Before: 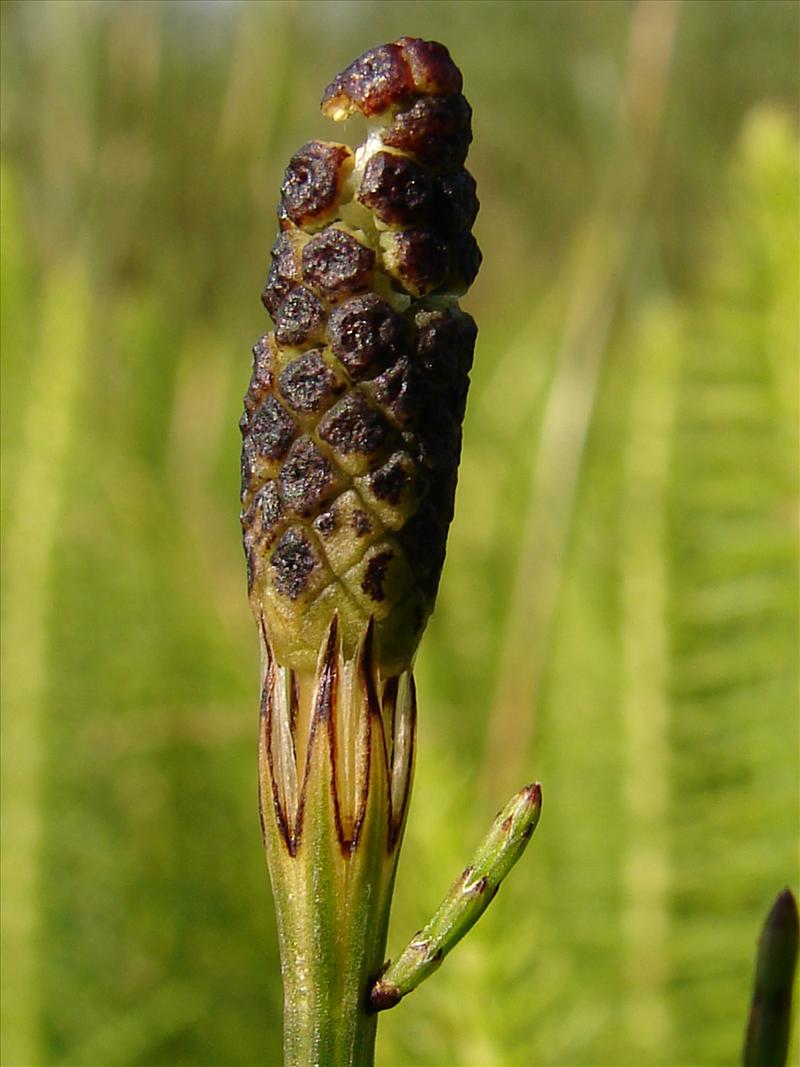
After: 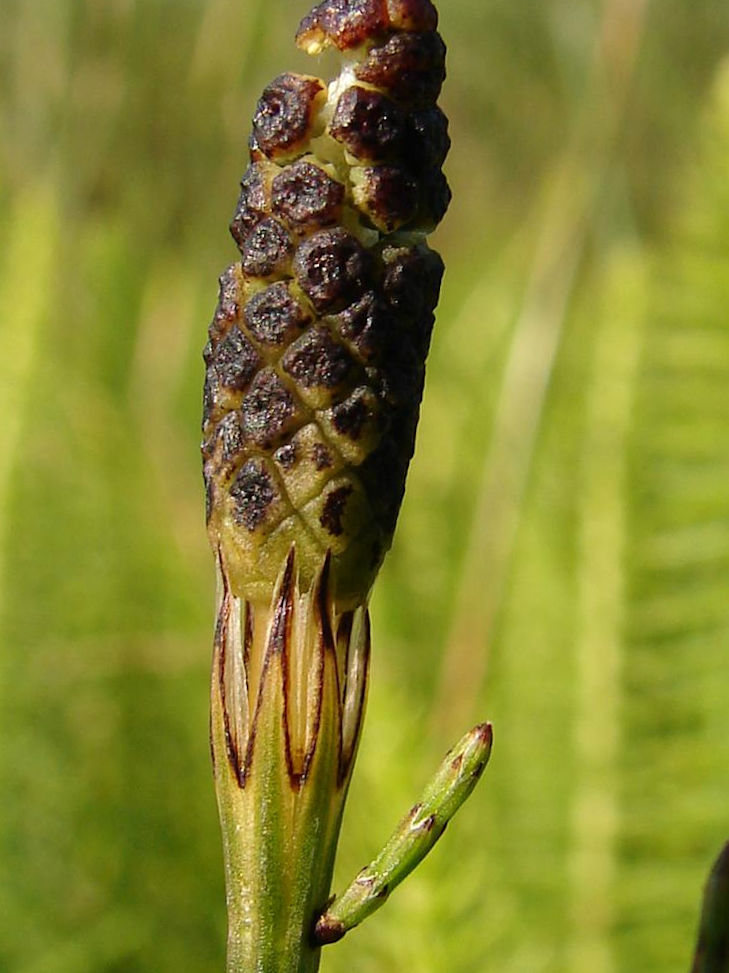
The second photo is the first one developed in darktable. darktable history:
crop and rotate: angle -1.96°, left 3.097%, top 4.154%, right 1.586%, bottom 0.529%
base curve: curves: ch0 [(0, 0) (0.472, 0.508) (1, 1)]
